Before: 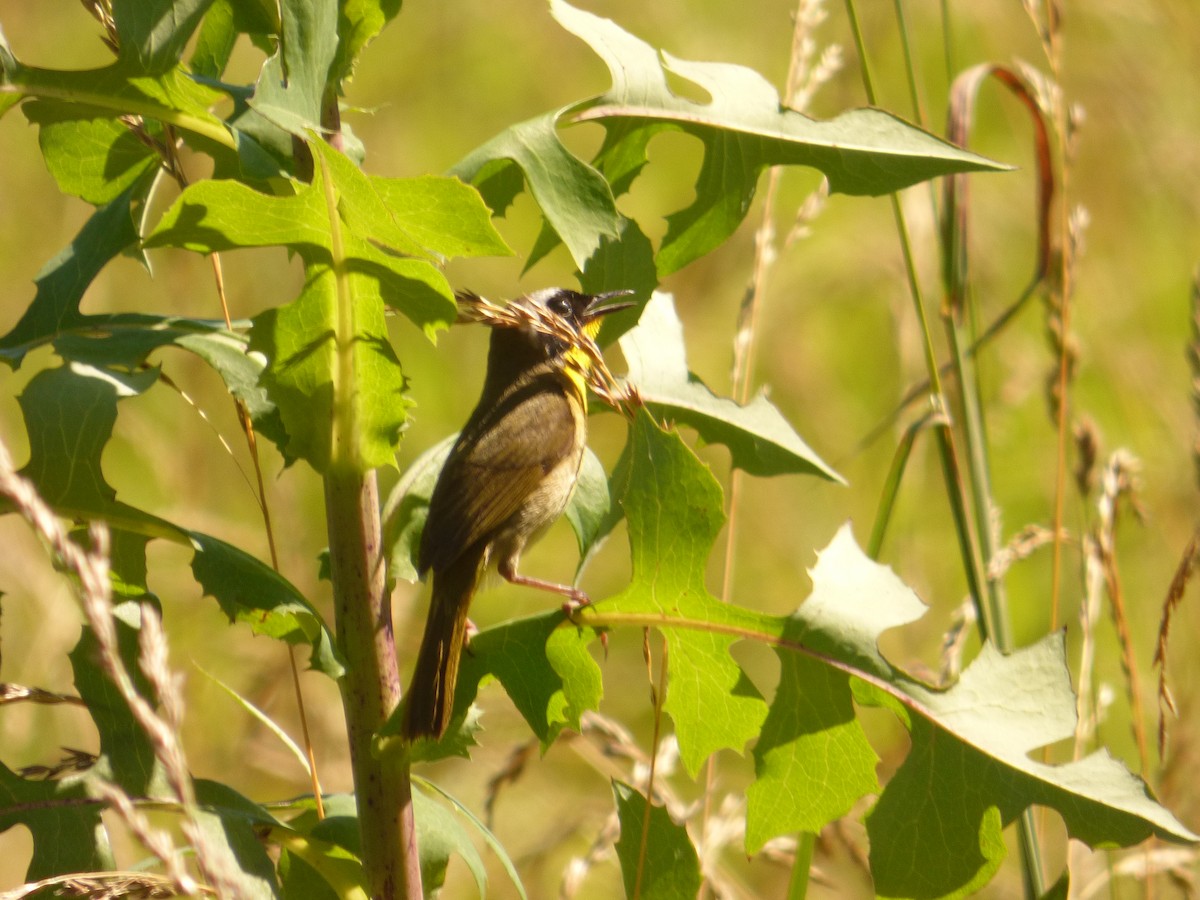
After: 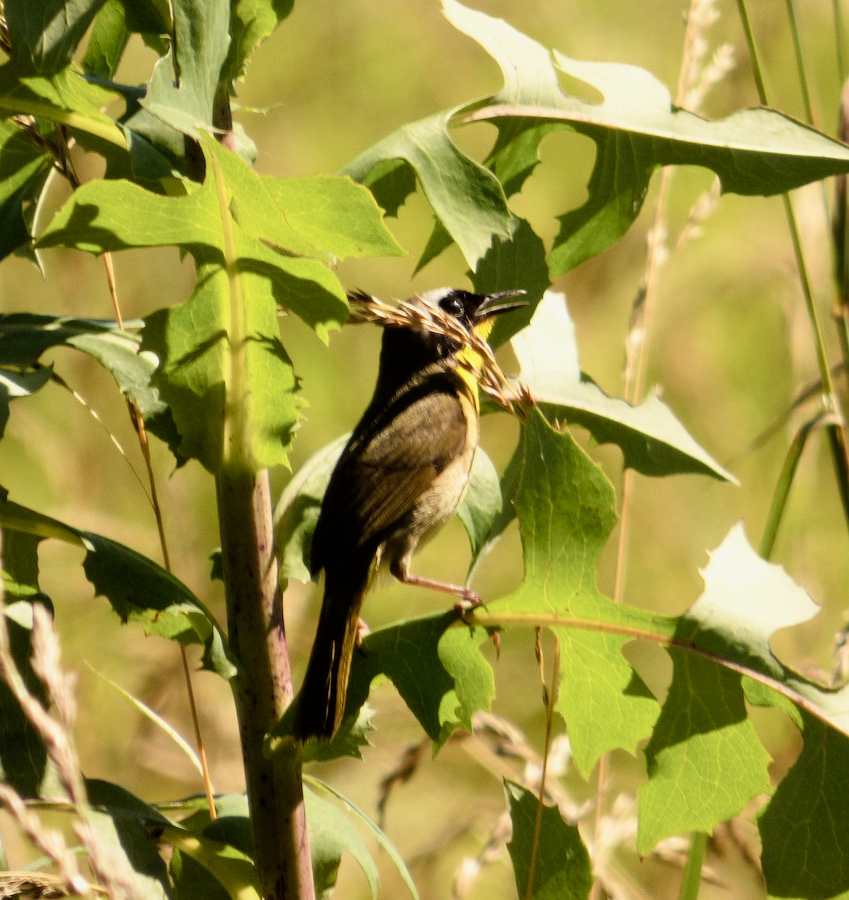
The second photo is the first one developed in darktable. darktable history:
exposure: exposure -0.153 EV, compensate highlight preservation false
crop and rotate: left 9.061%, right 20.142%
filmic rgb: black relative exposure -5.42 EV, white relative exposure 2.85 EV, dynamic range scaling -37.73%, hardness 4, contrast 1.605, highlights saturation mix -0.93%
